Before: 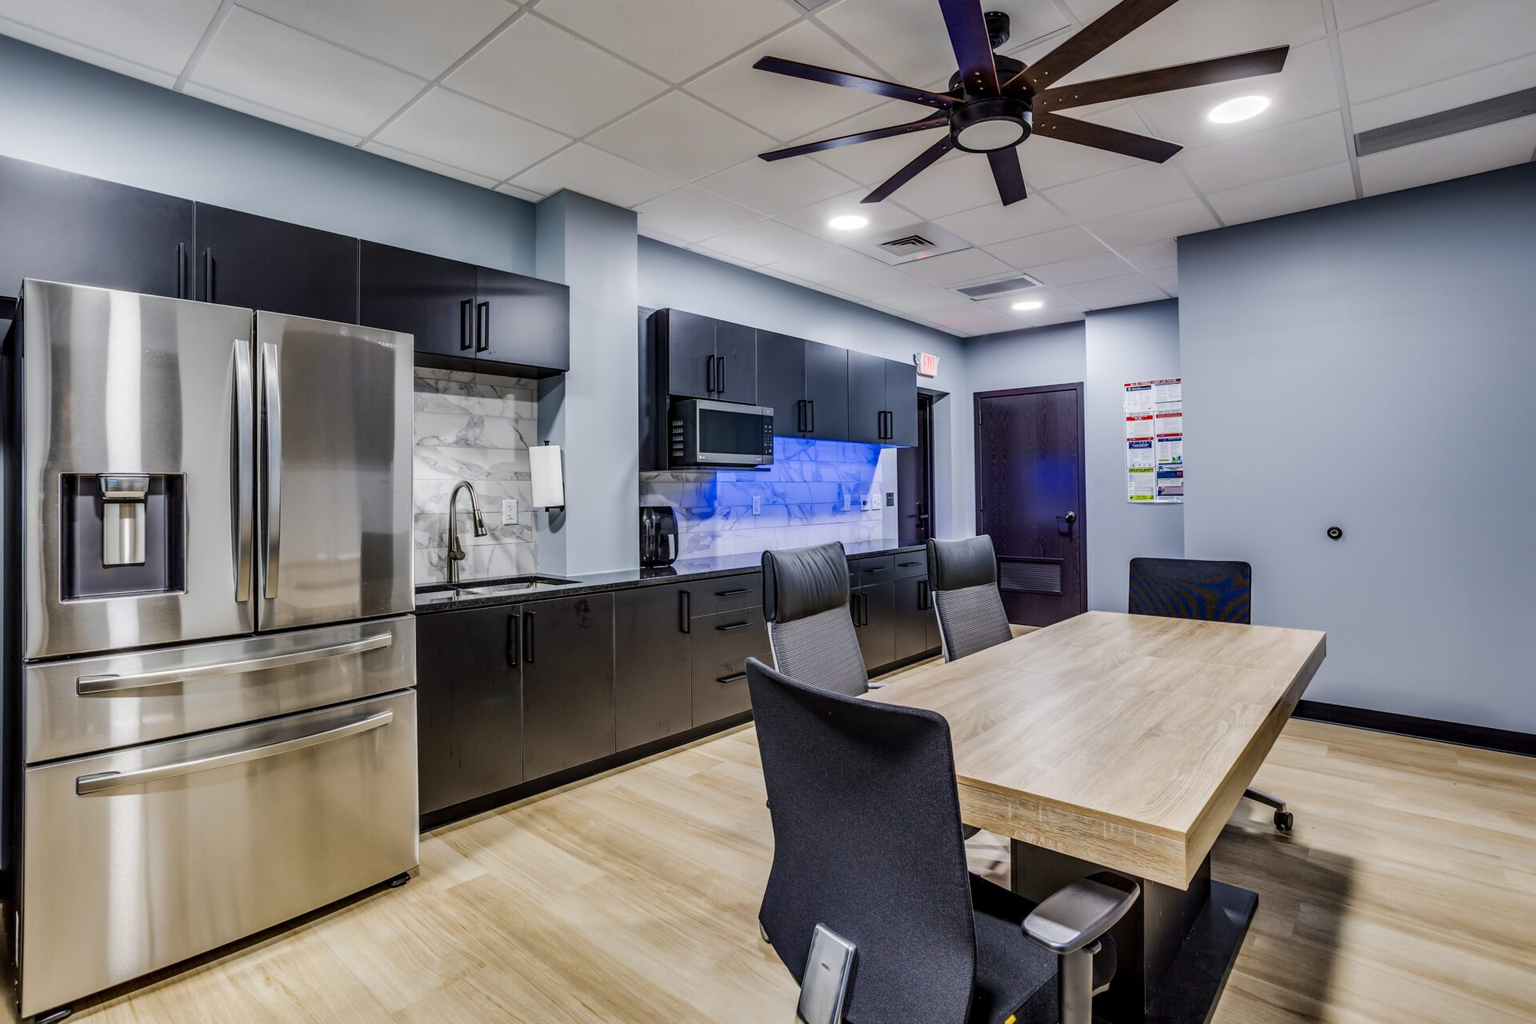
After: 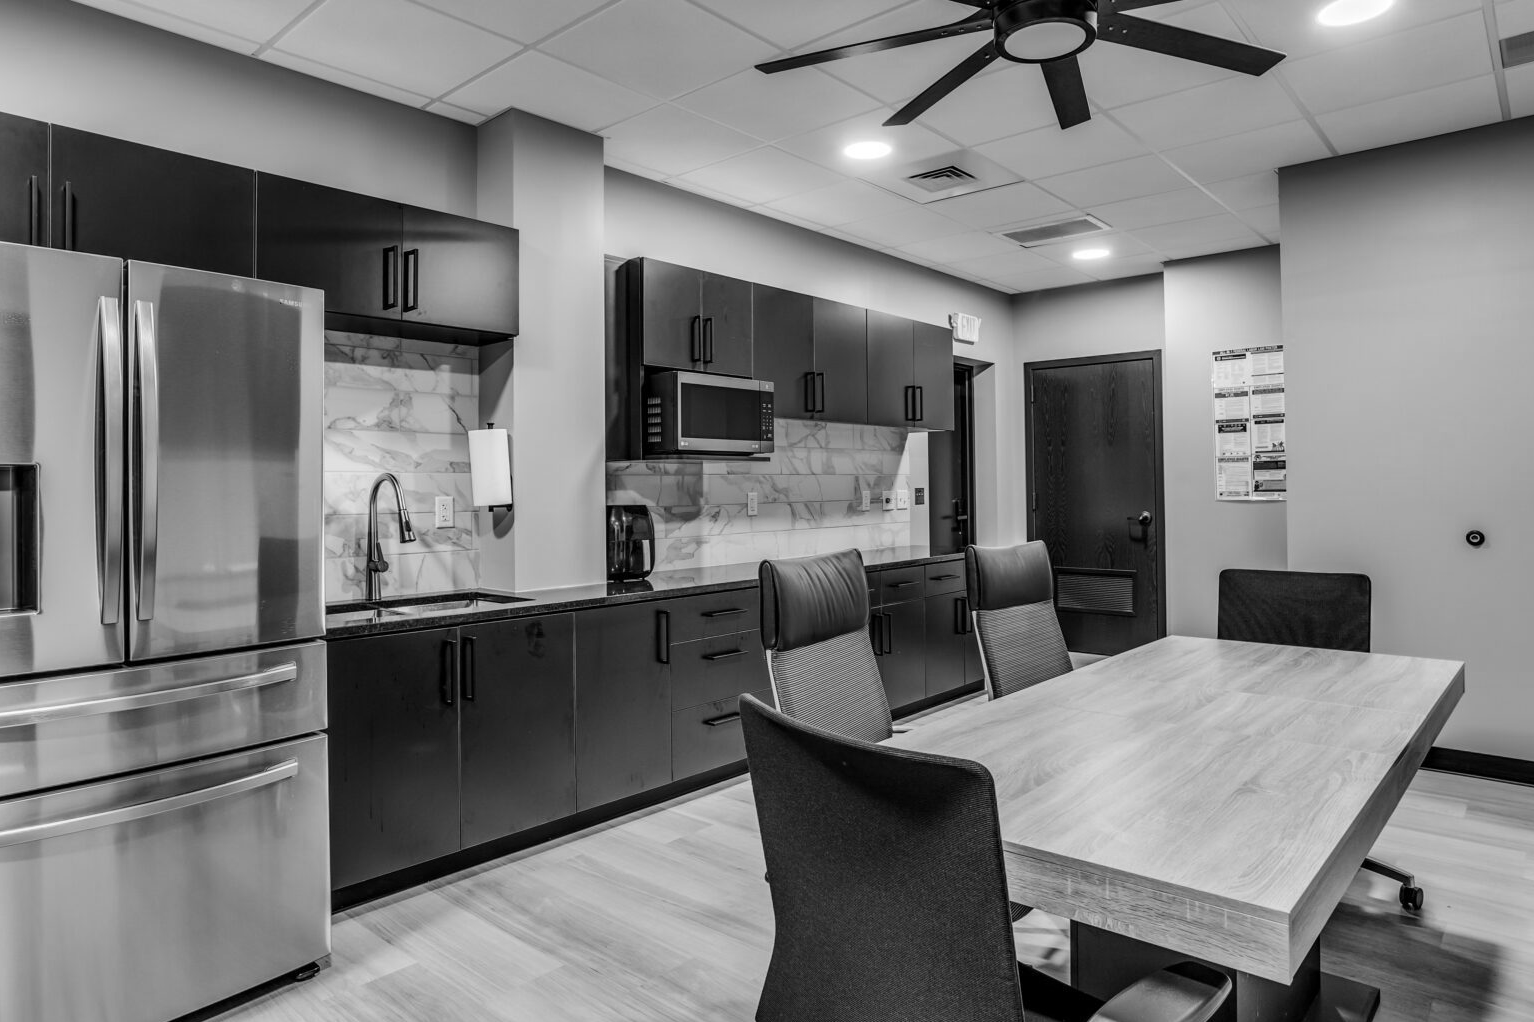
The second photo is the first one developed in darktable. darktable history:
monochrome: on, module defaults
crop and rotate: left 10.071%, top 10.071%, right 10.02%, bottom 10.02%
